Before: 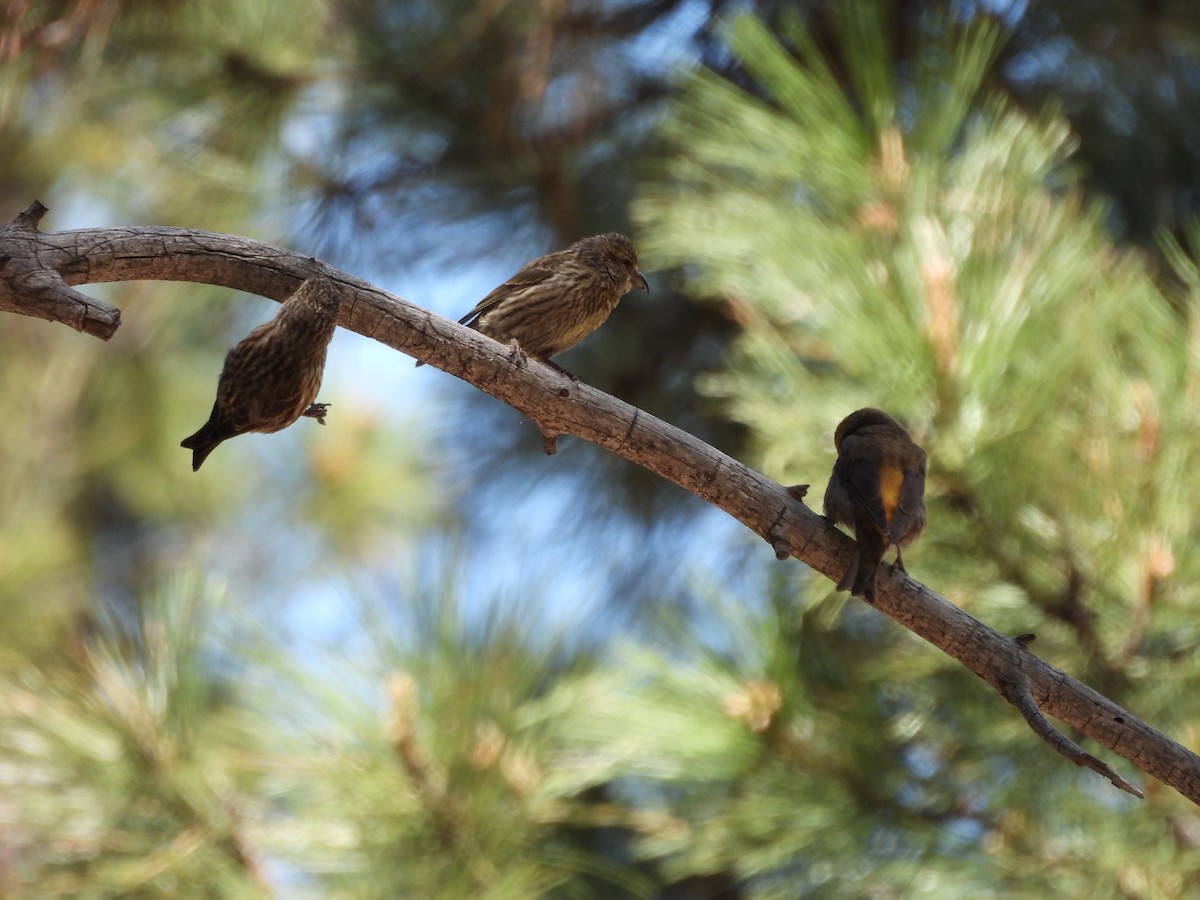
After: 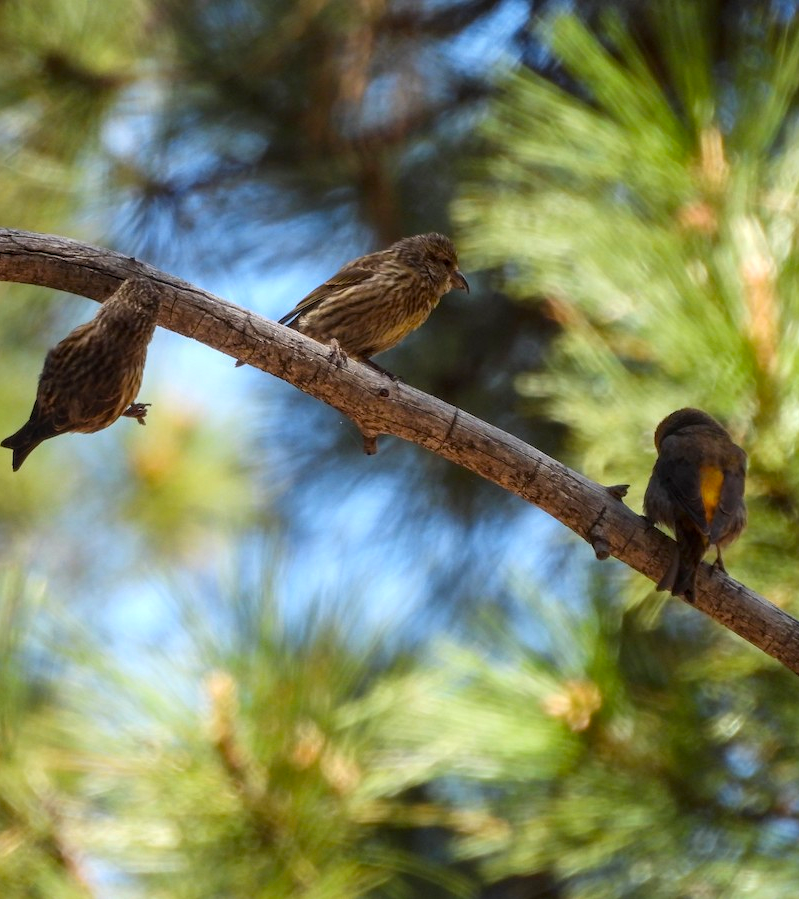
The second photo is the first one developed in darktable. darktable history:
color balance rgb: perceptual saturation grading › global saturation 25%, global vibrance 20%
crop and rotate: left 15.055%, right 18.278%
local contrast: on, module defaults
